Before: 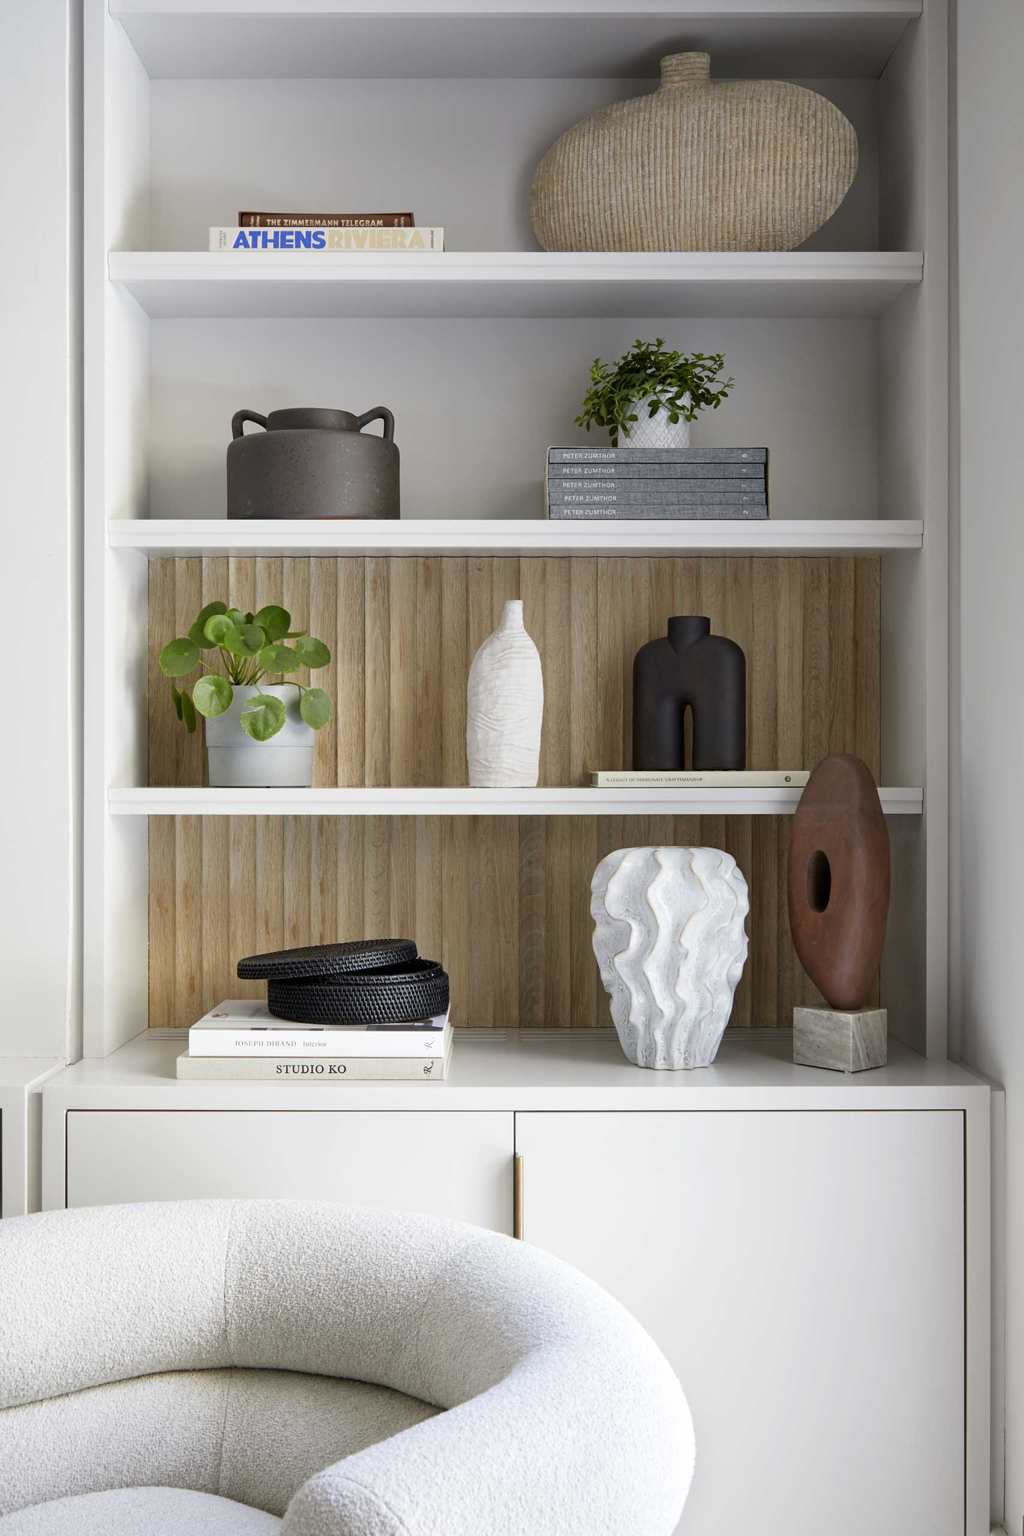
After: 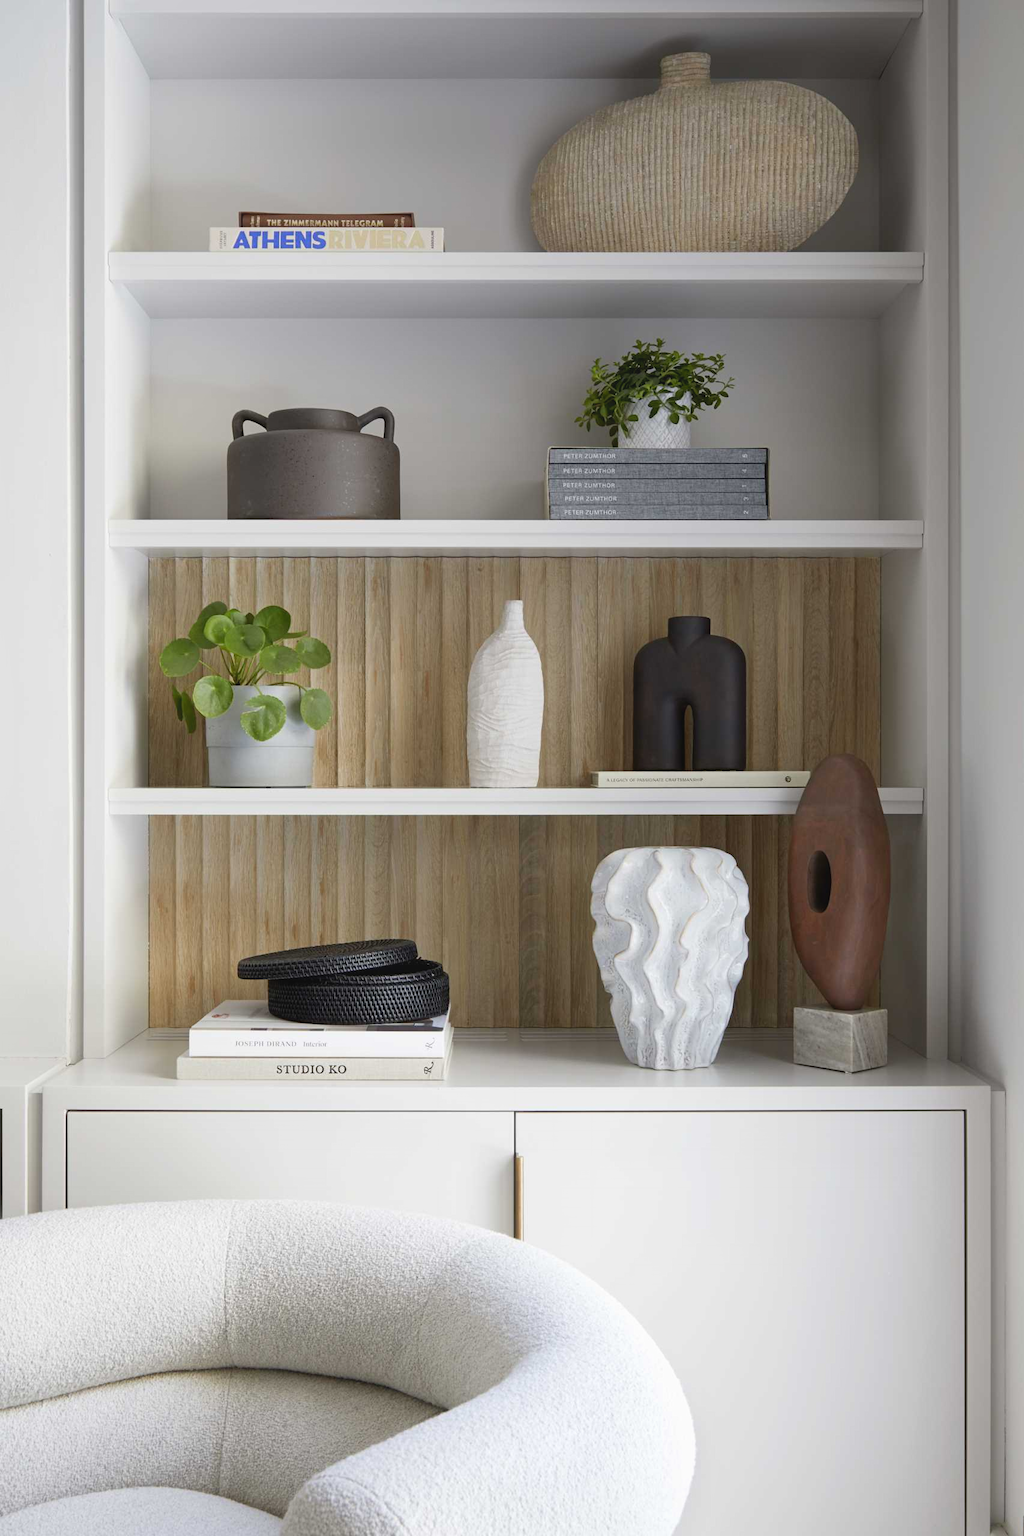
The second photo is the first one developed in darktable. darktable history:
contrast equalizer: y [[0.526, 0.53, 0.532, 0.532, 0.53, 0.525], [0.5 ×6], [0.5 ×6], [0 ×6], [0 ×6]], mix -0.987
